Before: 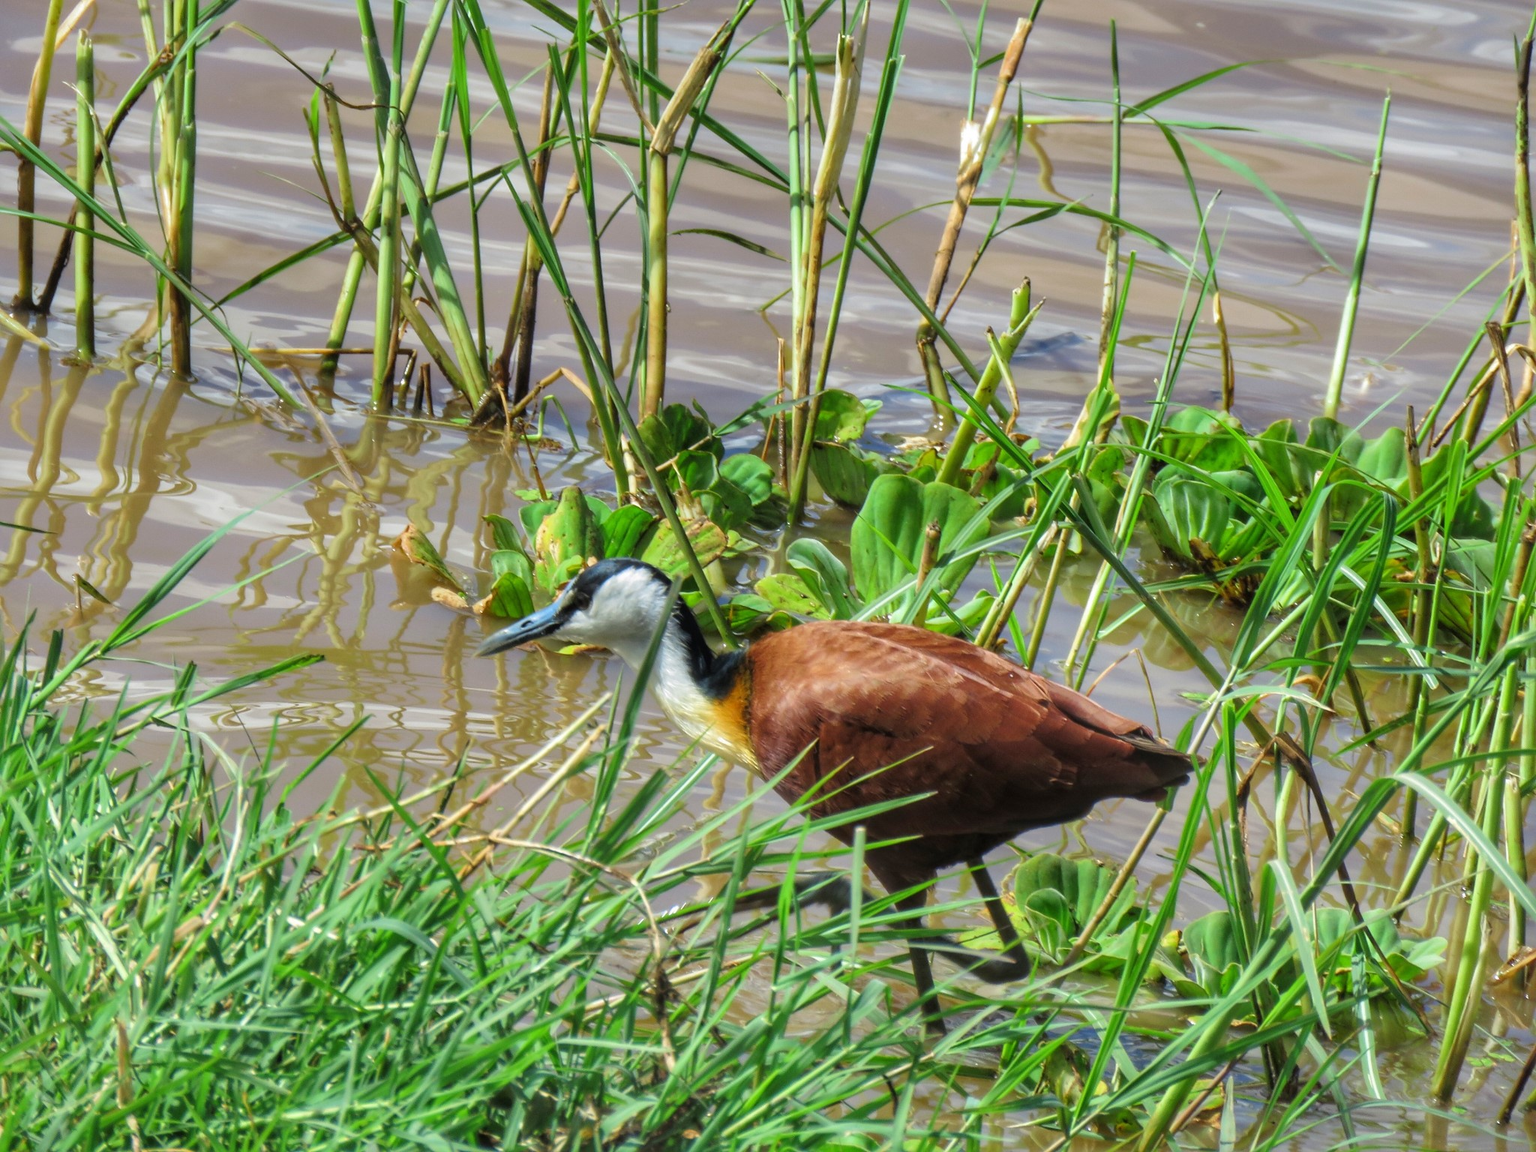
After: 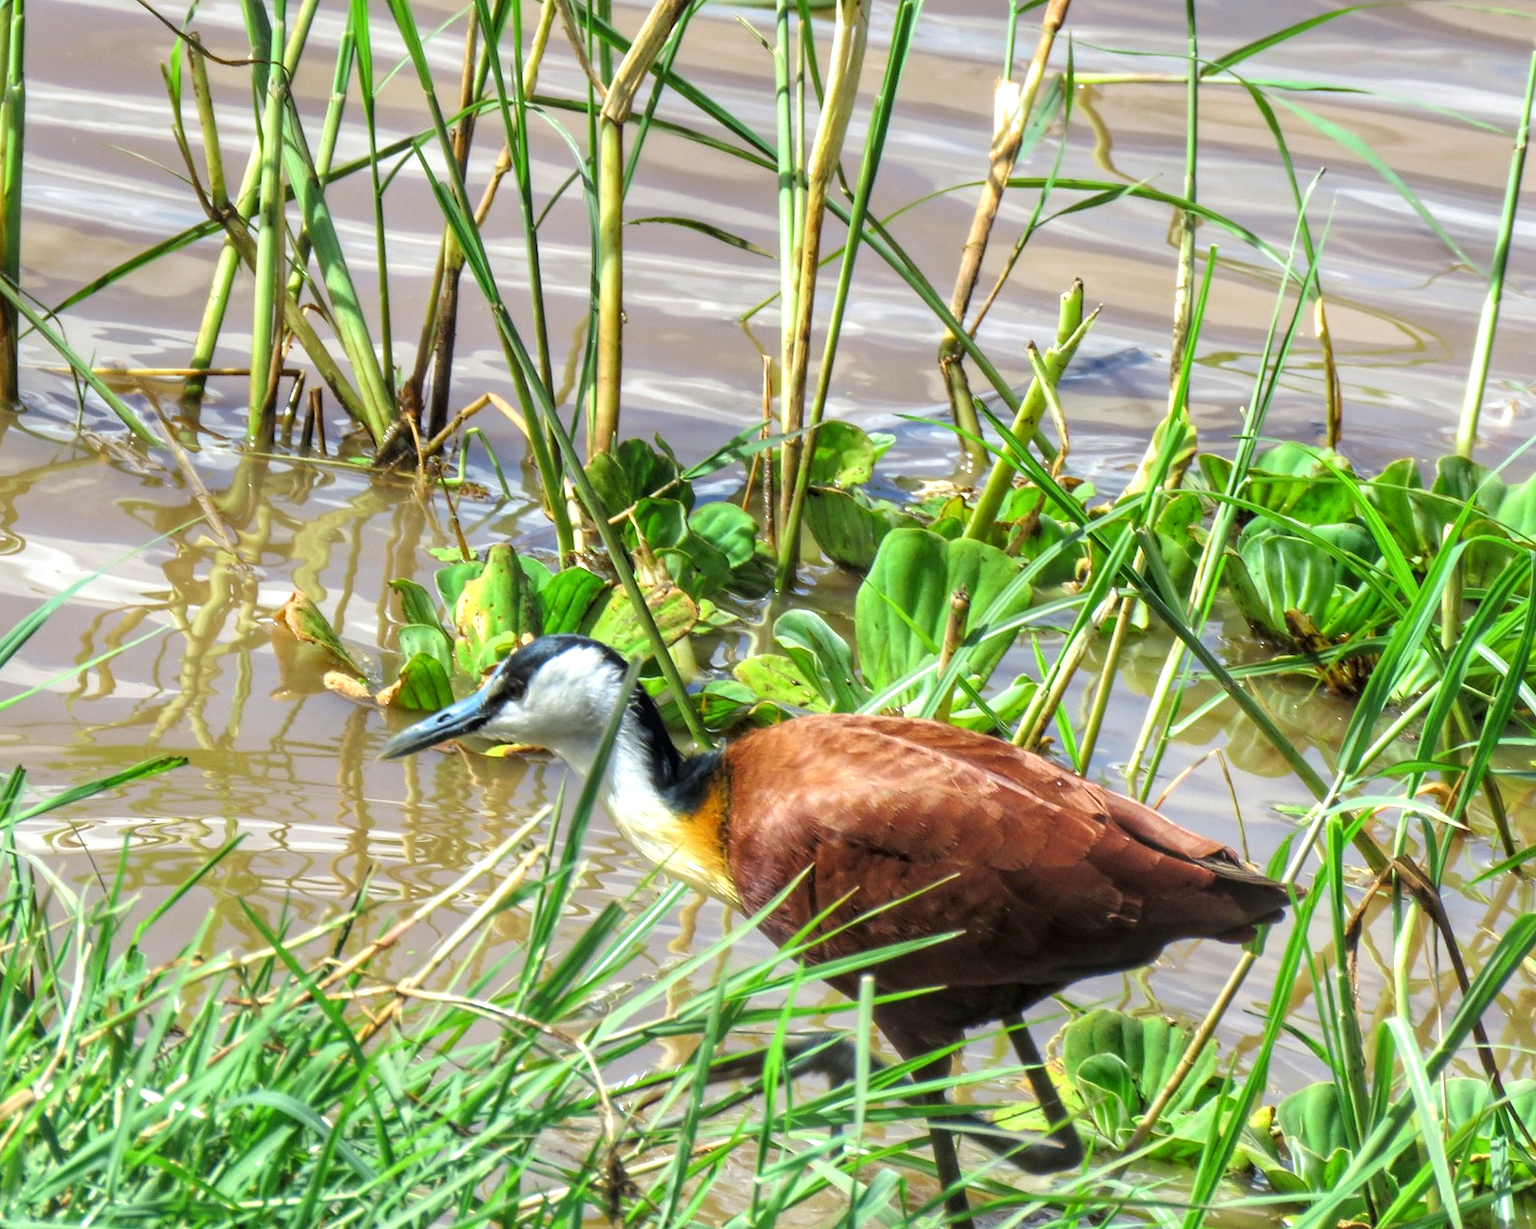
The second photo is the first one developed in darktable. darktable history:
exposure: black level correction 0.001, exposure 0.499 EV, compensate exposure bias true, compensate highlight preservation false
crop: left 11.518%, top 5.038%, right 9.596%, bottom 10.733%
local contrast: highlights 105%, shadows 97%, detail 120%, midtone range 0.2
